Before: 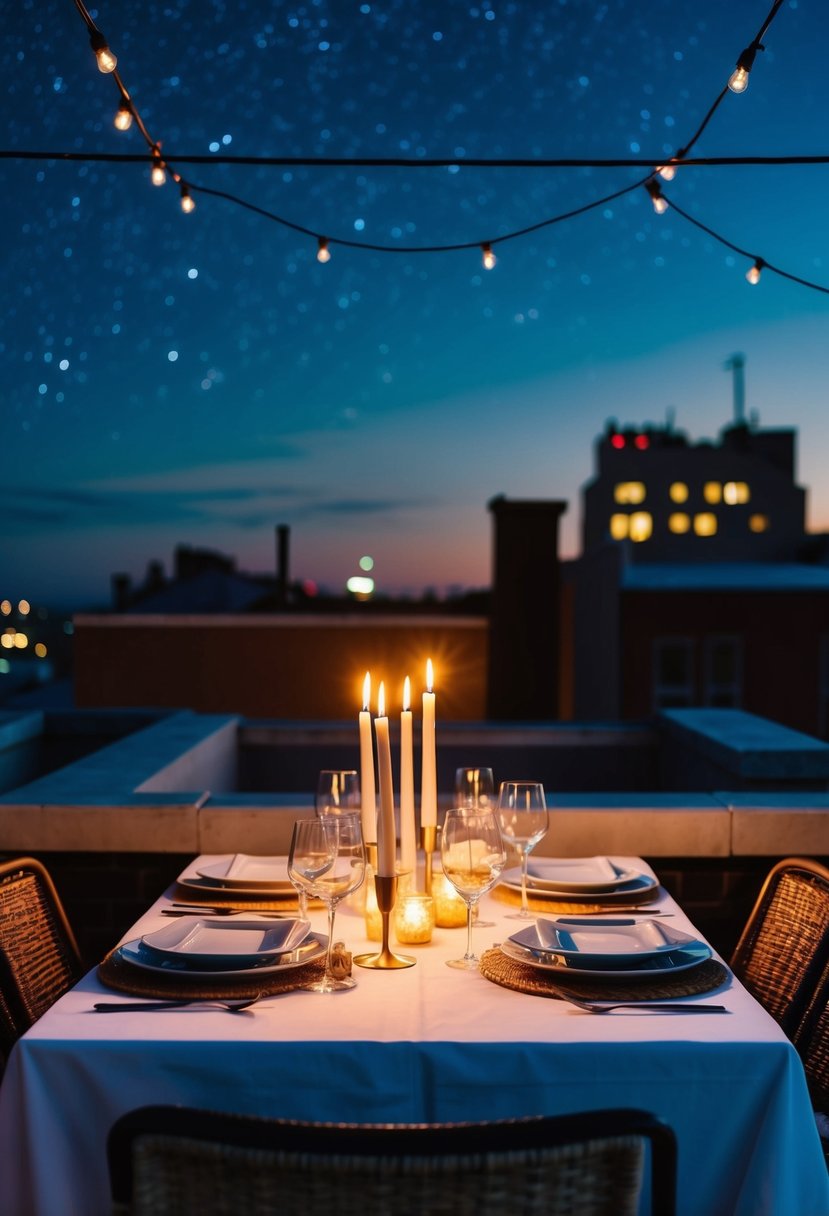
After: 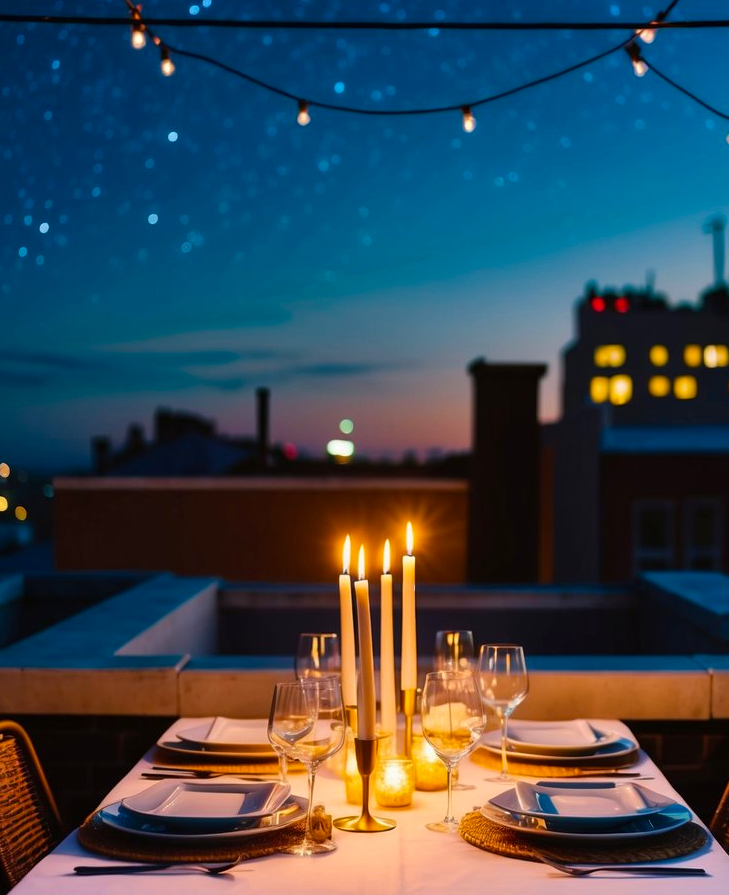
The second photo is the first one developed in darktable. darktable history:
crop and rotate: left 2.425%, top 11.305%, right 9.6%, bottom 15.08%
color balance rgb: perceptual saturation grading › global saturation 20%, global vibrance 20%
